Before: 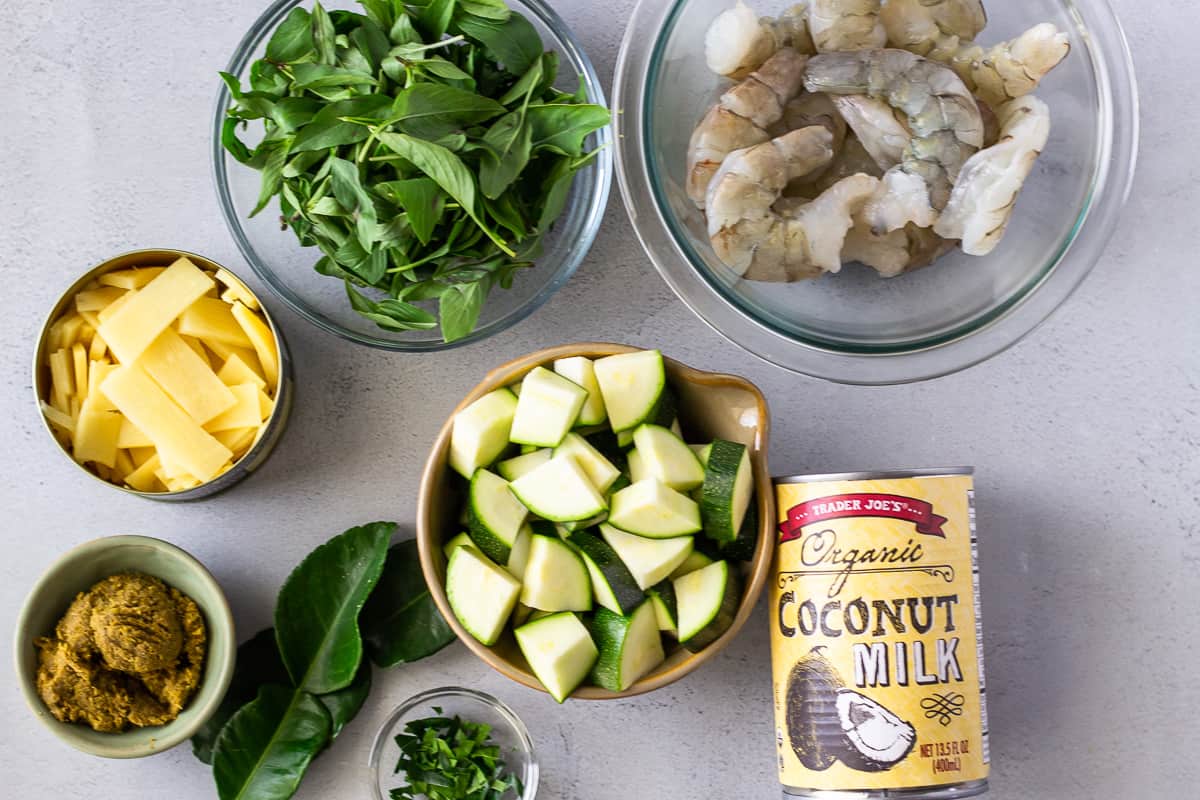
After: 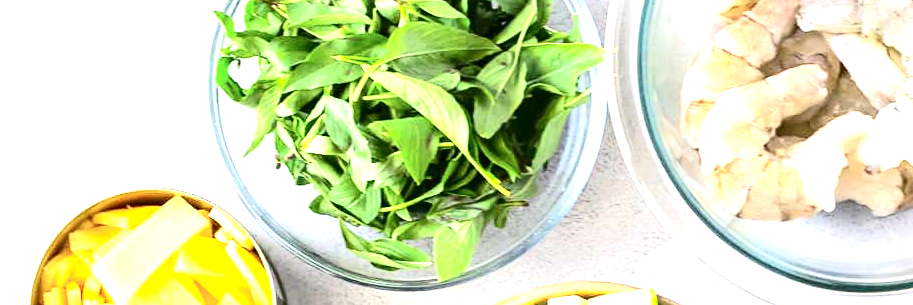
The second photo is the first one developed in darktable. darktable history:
crop: left 0.522%, top 7.633%, right 23.393%, bottom 54.2%
tone curve: curves: ch0 [(0, 0) (0.195, 0.109) (0.751, 0.848) (1, 1)], color space Lab, independent channels
exposure: black level correction 0, exposure 2.13 EV, compensate exposure bias true, compensate highlight preservation false
